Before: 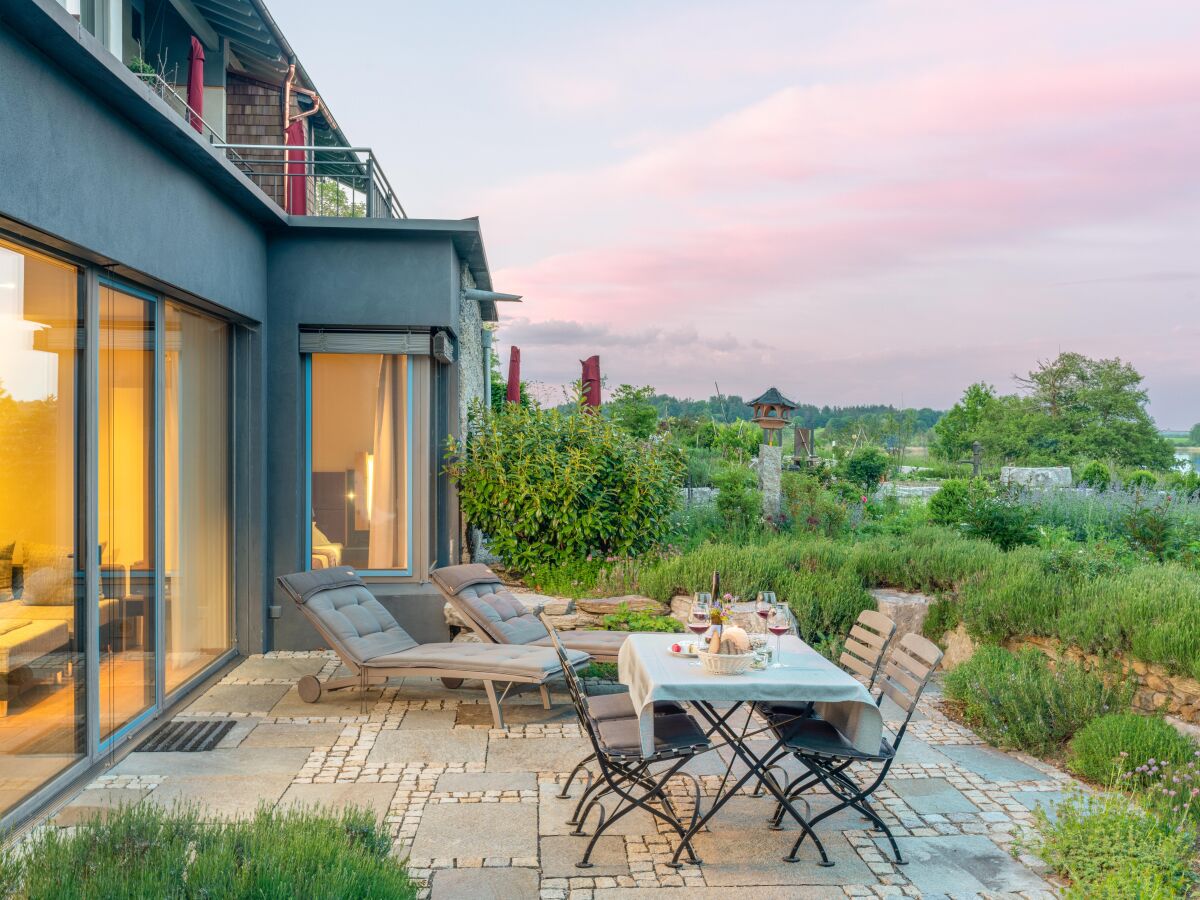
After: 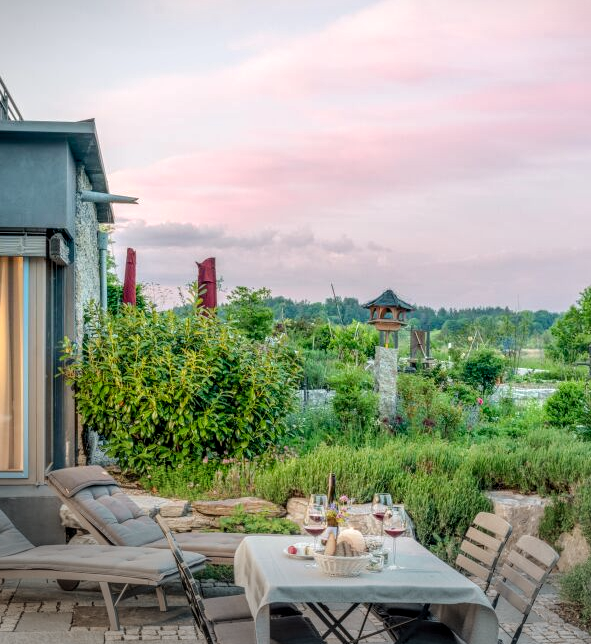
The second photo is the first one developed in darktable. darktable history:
color balance rgb: perceptual saturation grading › global saturation 0.506%, perceptual brilliance grading › mid-tones 9.971%, perceptual brilliance grading › shadows 14.454%
crop: left 32.009%, top 10.948%, right 18.732%, bottom 17.476%
vignetting: fall-off start 97.58%, fall-off radius 101.23%, center (0.217, -0.238), width/height ratio 1.37, dithering 16-bit output, unbound false
local contrast: highlights 58%, detail 146%
